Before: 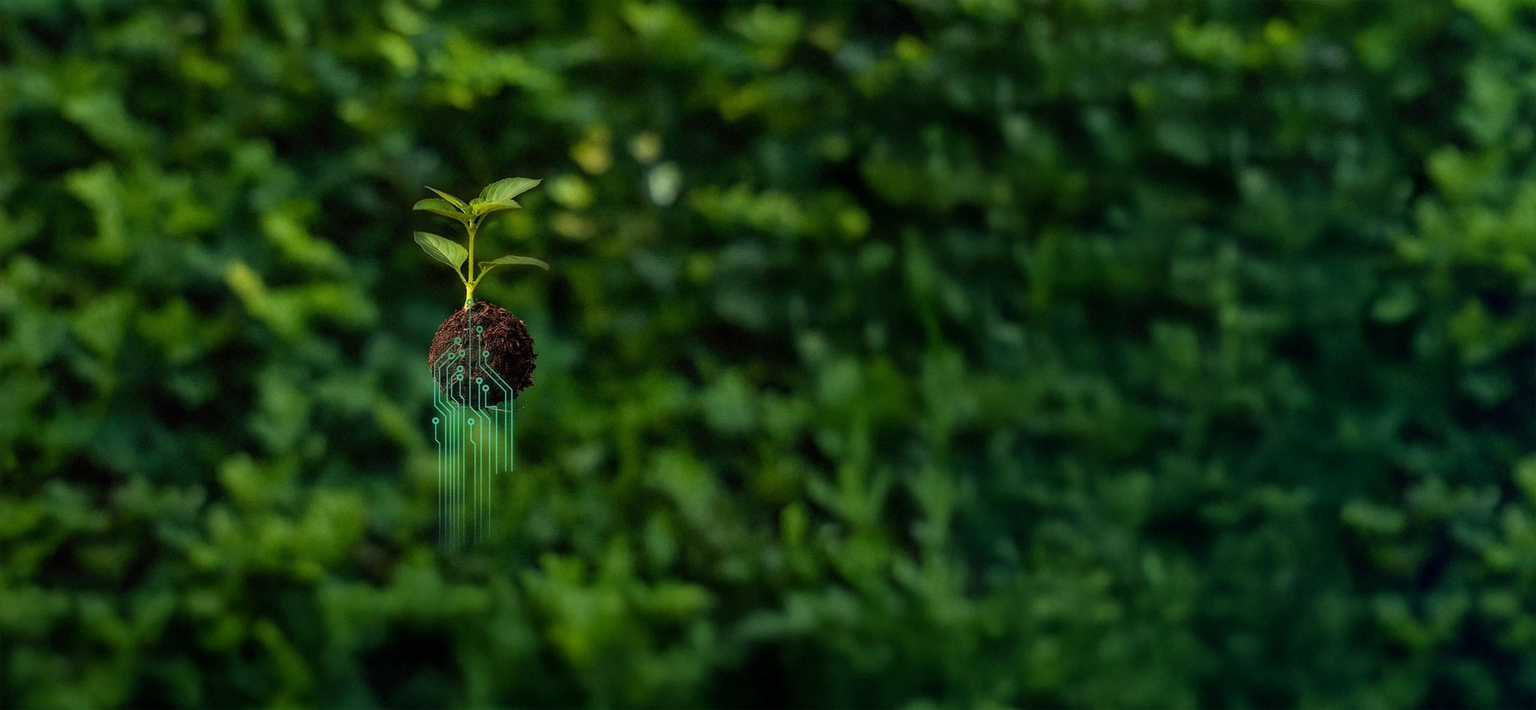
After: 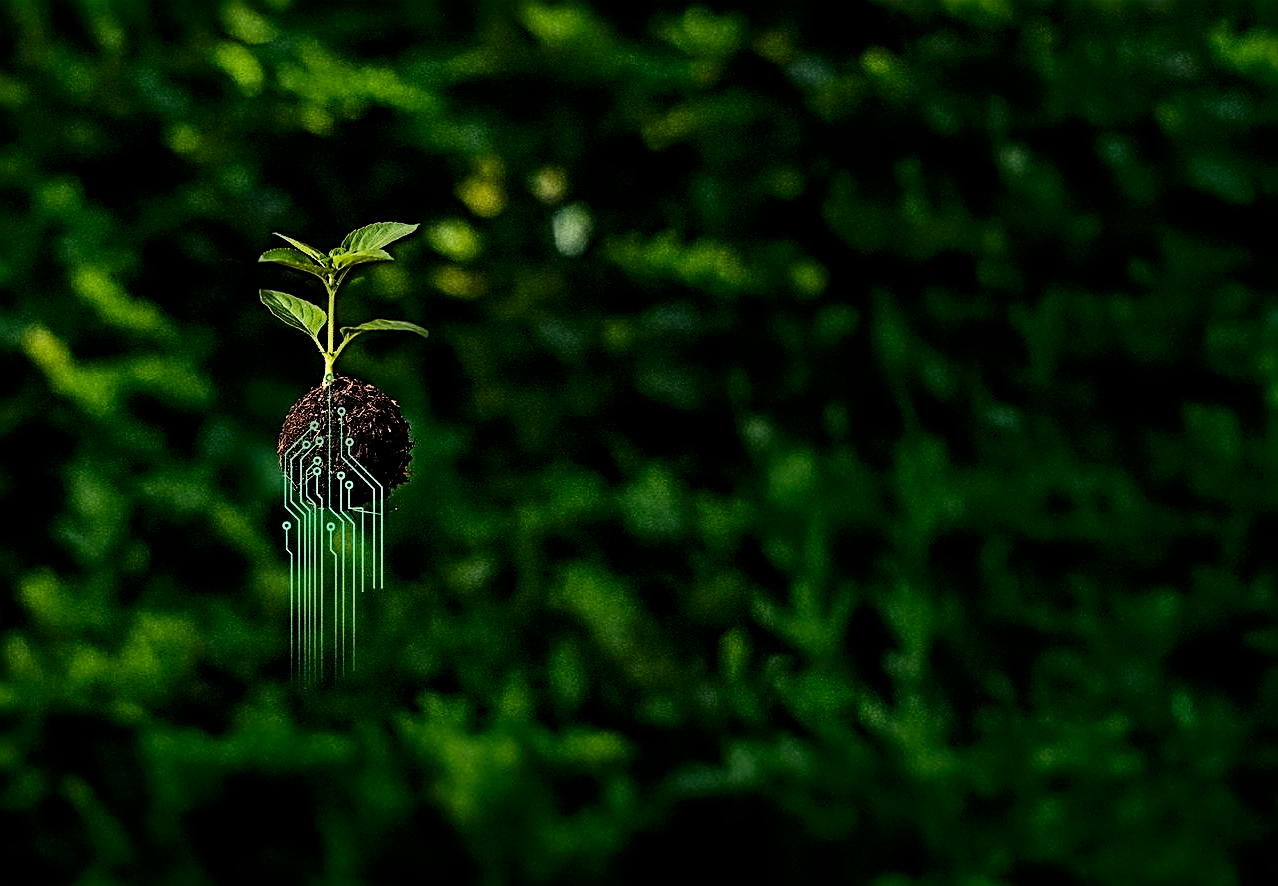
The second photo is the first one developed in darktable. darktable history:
filmic rgb: middle gray luminance 28.97%, black relative exposure -10.29 EV, white relative exposure 5.5 EV, threshold 3.01 EV, target black luminance 0%, hardness 3.91, latitude 2.64%, contrast 1.128, highlights saturation mix 4.5%, shadows ↔ highlights balance 14.76%, iterations of high-quality reconstruction 0, enable highlight reconstruction true
contrast brightness saturation: contrast 0.194, brightness -0.102, saturation 0.215
crop and rotate: left 13.464%, right 19.946%
sharpen: radius 3.185, amount 1.737
